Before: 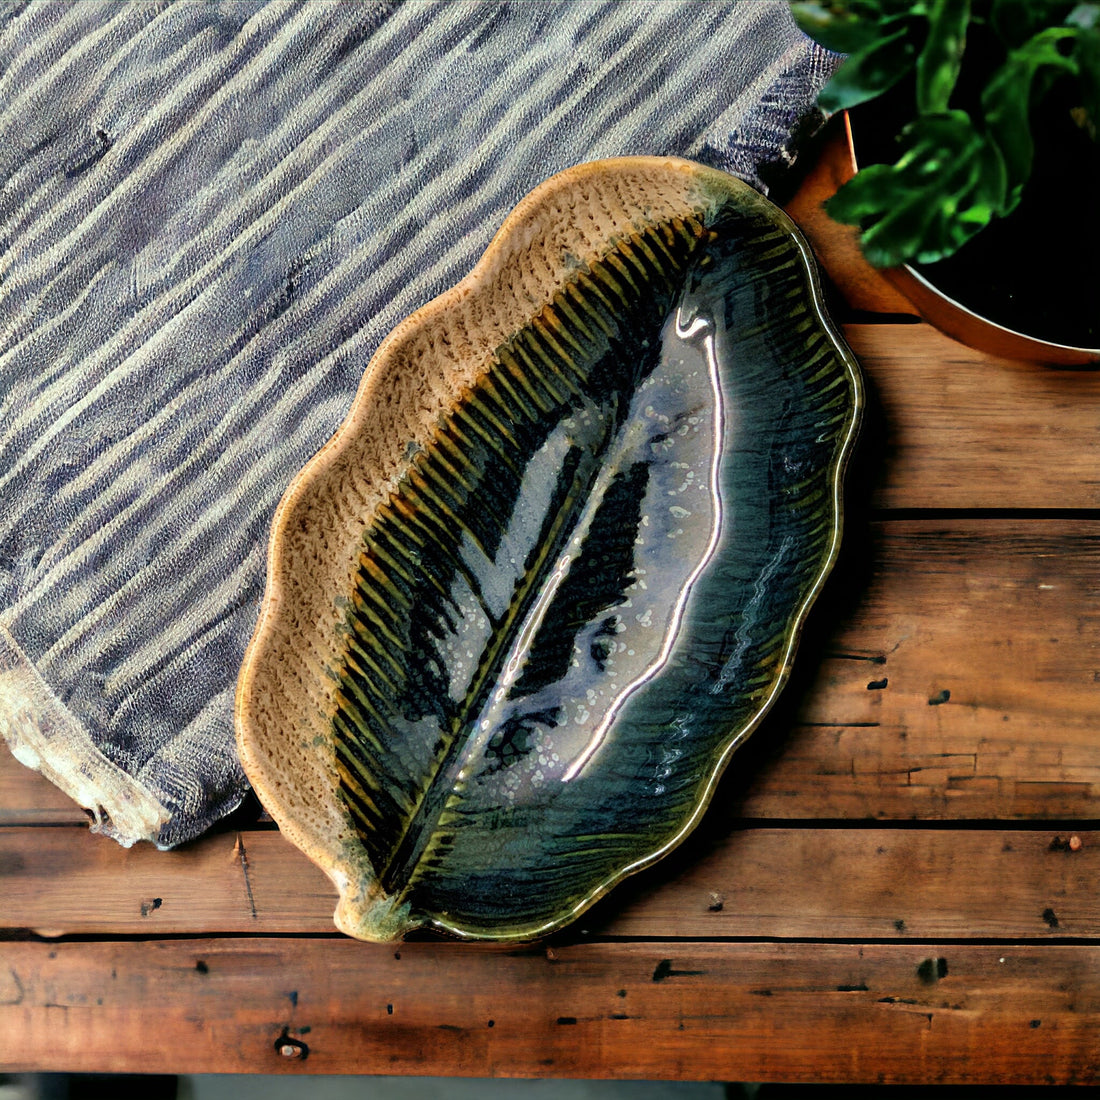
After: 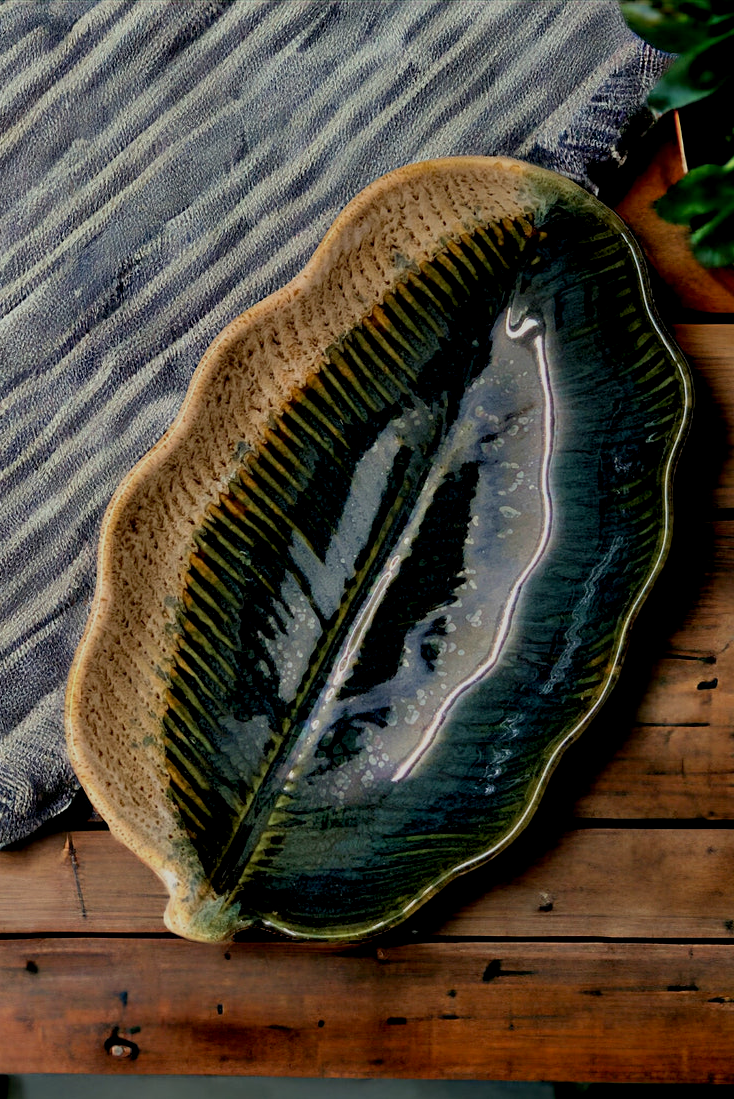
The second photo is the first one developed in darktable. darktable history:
crop and rotate: left 15.497%, right 17.739%
exposure: black level correction 0.009, exposure -0.647 EV, compensate highlight preservation false
